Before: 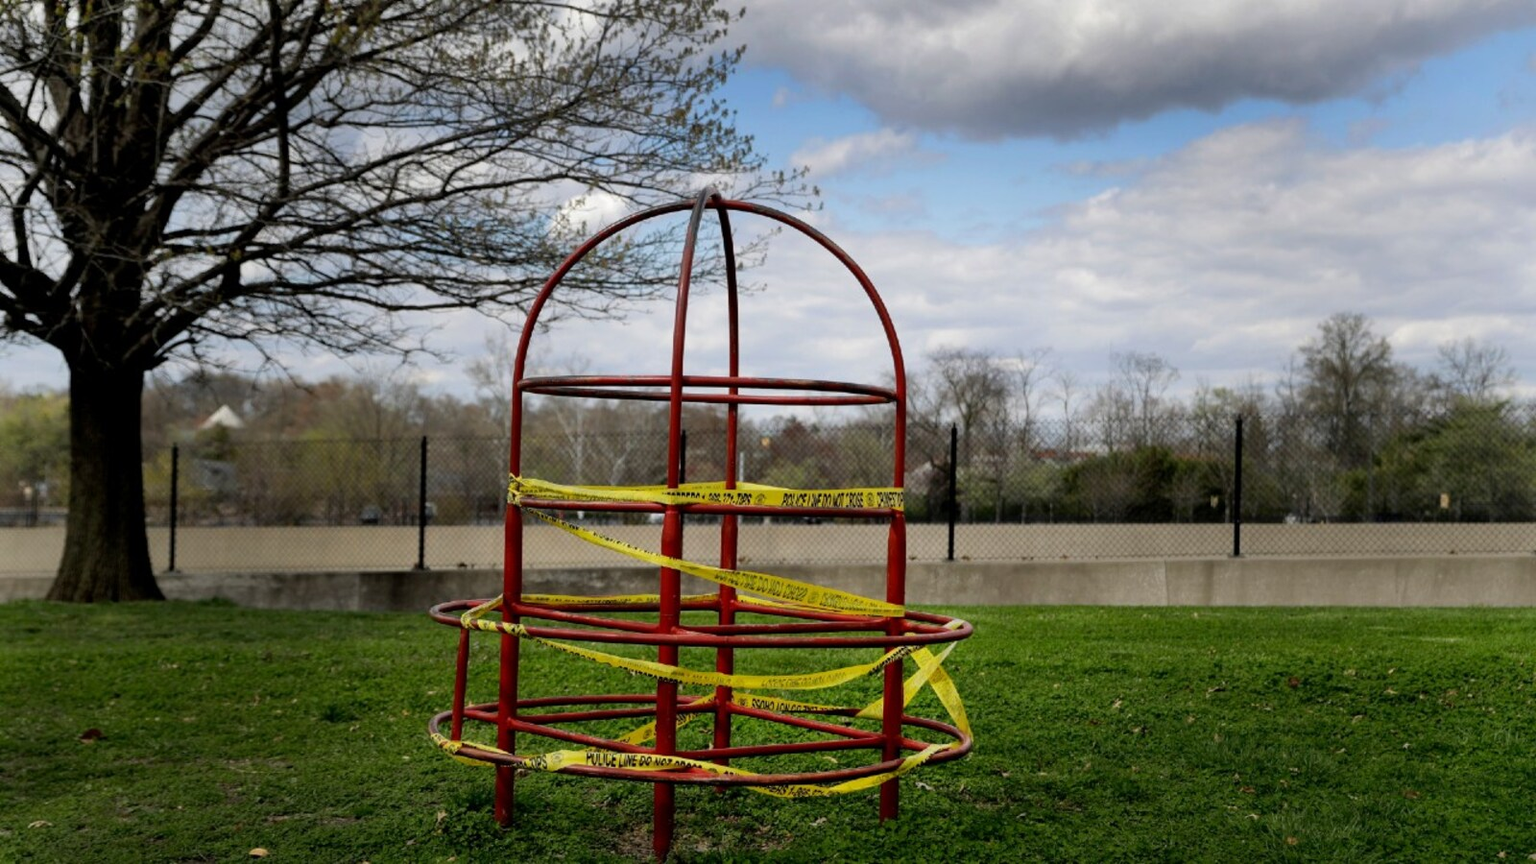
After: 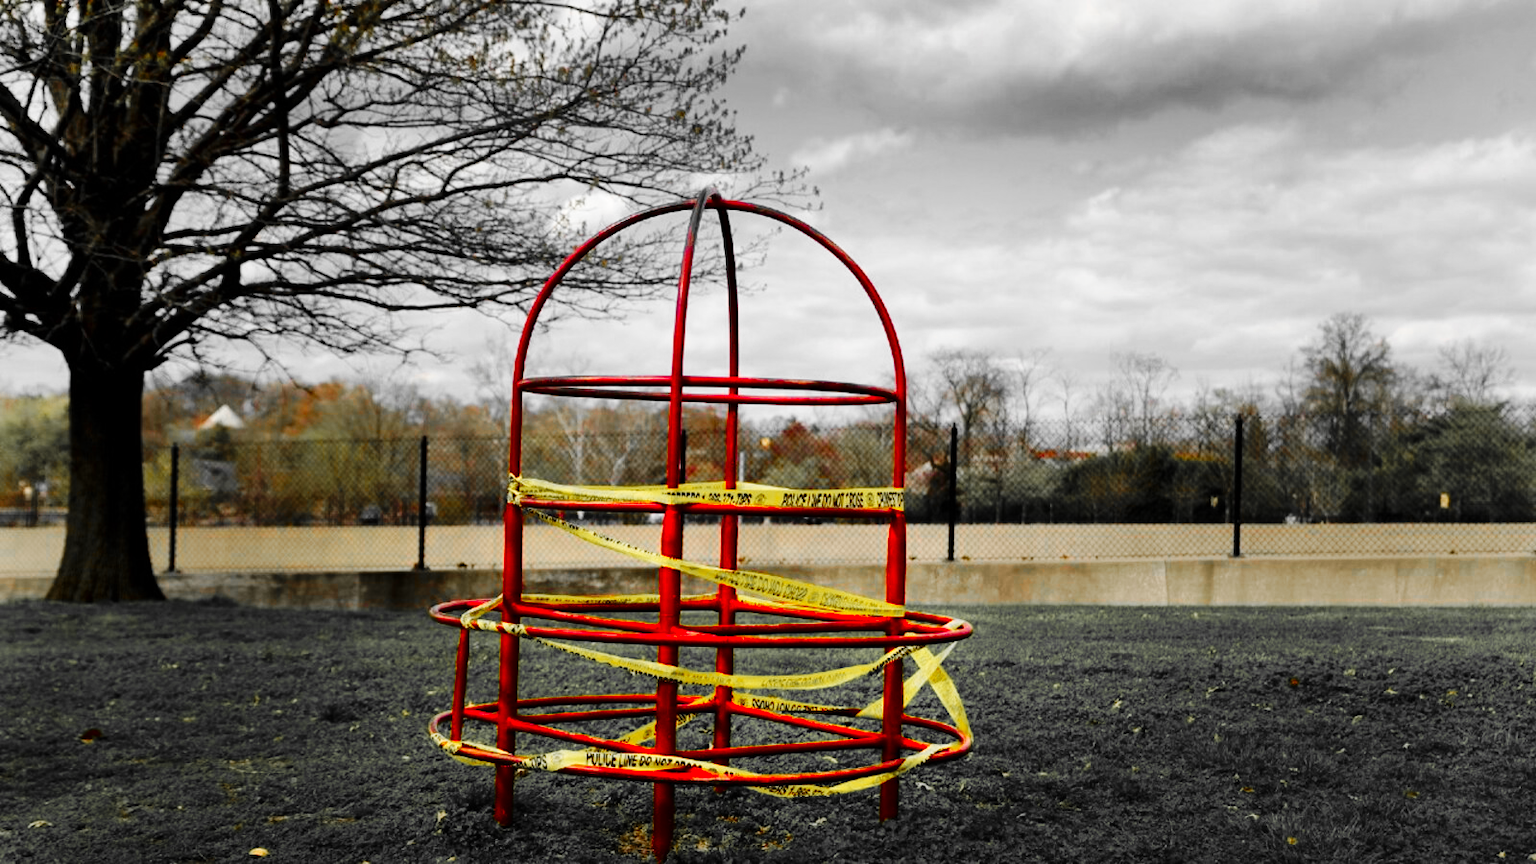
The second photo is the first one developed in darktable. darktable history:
base curve: curves: ch0 [(0, 0) (0.036, 0.025) (0.121, 0.166) (0.206, 0.329) (0.605, 0.79) (1, 1)], preserve colors none
color correction: saturation 2.15
color zones: curves: ch0 [(0, 0.447) (0.184, 0.543) (0.323, 0.476) (0.429, 0.445) (0.571, 0.443) (0.714, 0.451) (0.857, 0.452) (1, 0.447)]; ch1 [(0, 0.464) (0.176, 0.46) (0.287, 0.177) (0.429, 0.002) (0.571, 0) (0.714, 0) (0.857, 0) (1, 0.464)], mix 20%
